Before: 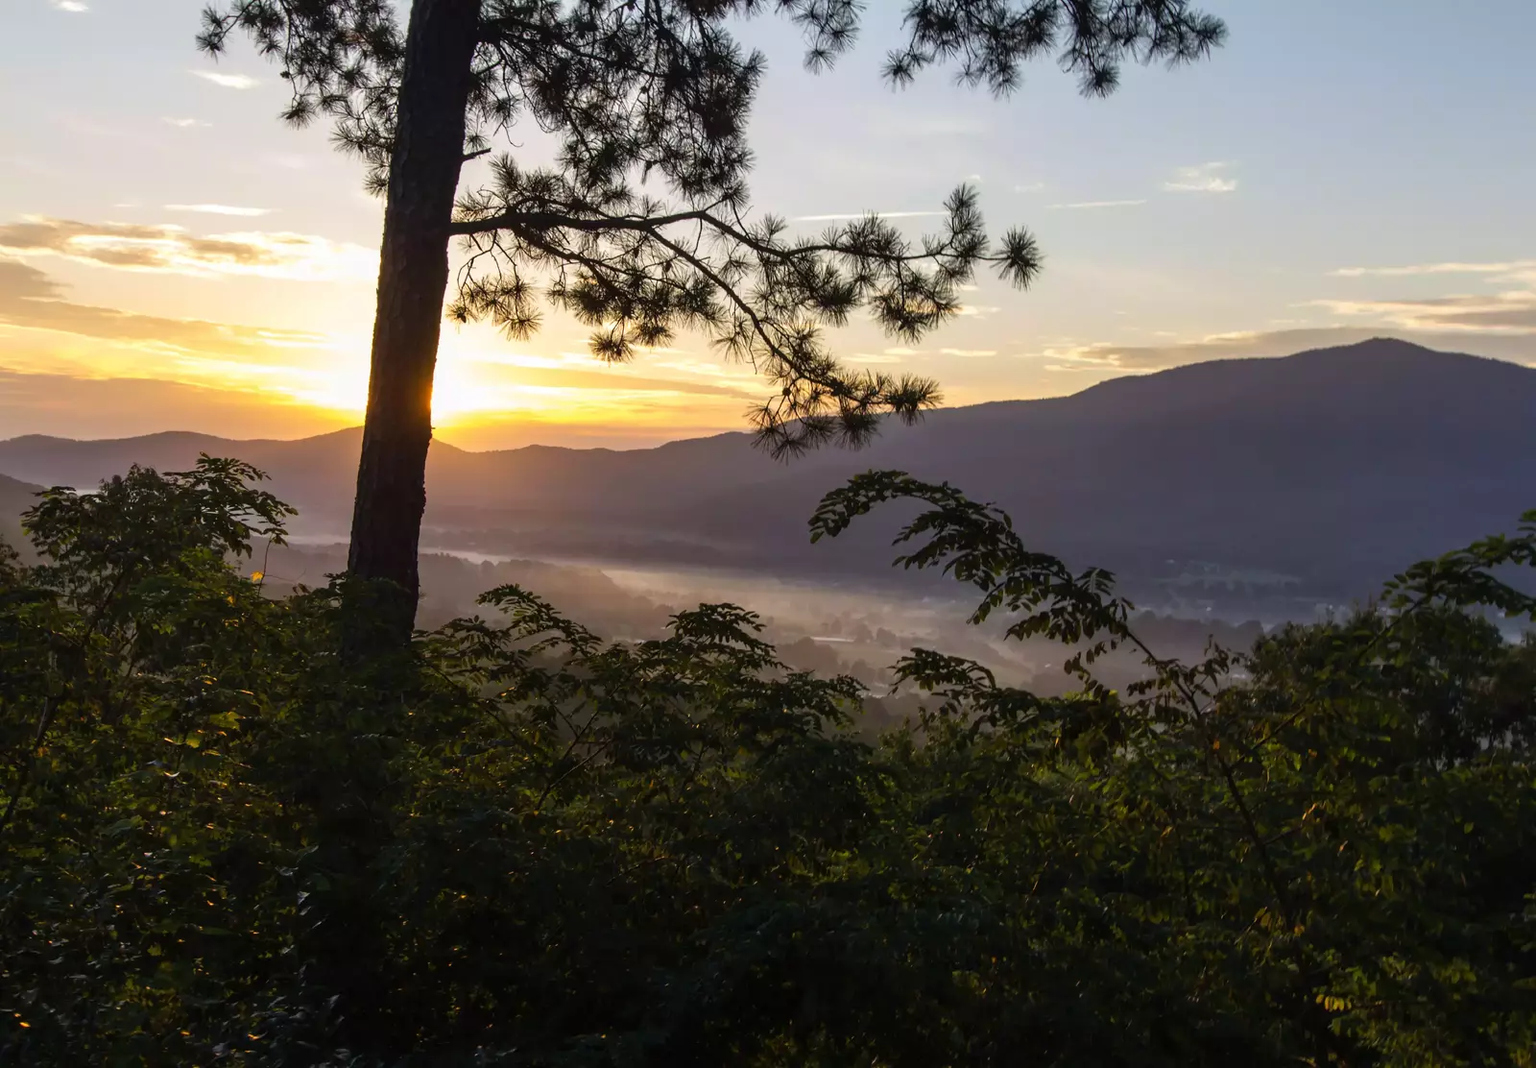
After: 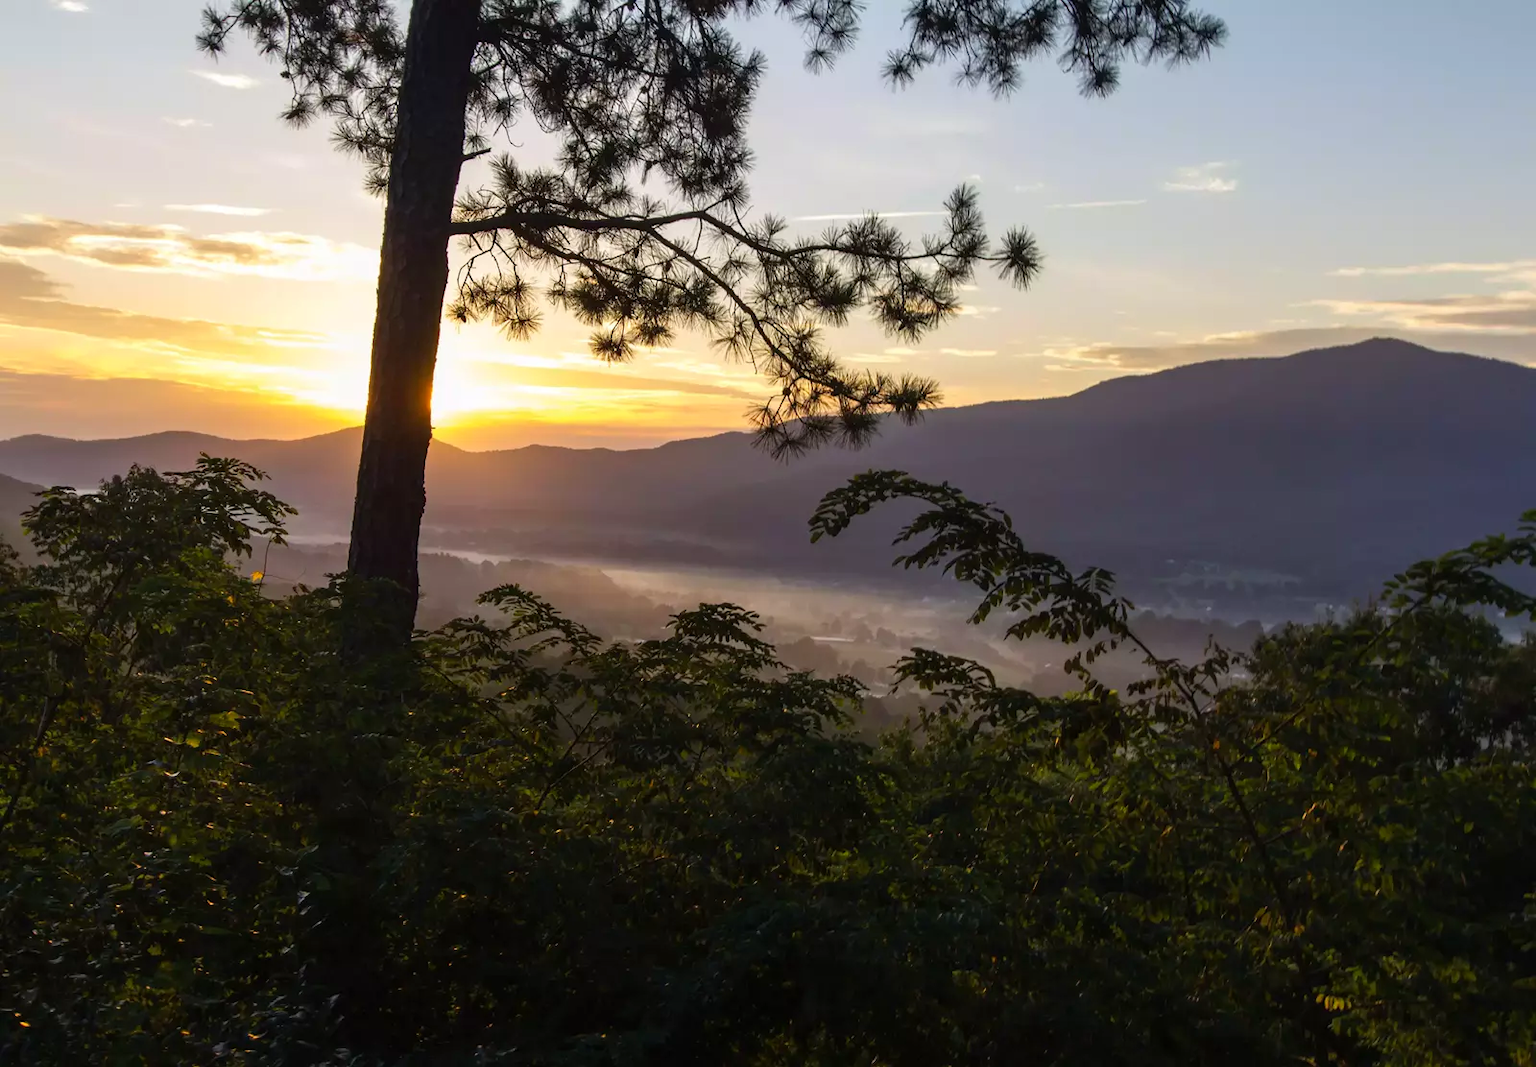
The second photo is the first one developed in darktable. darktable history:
contrast brightness saturation: contrast 0.037, saturation 0.068
